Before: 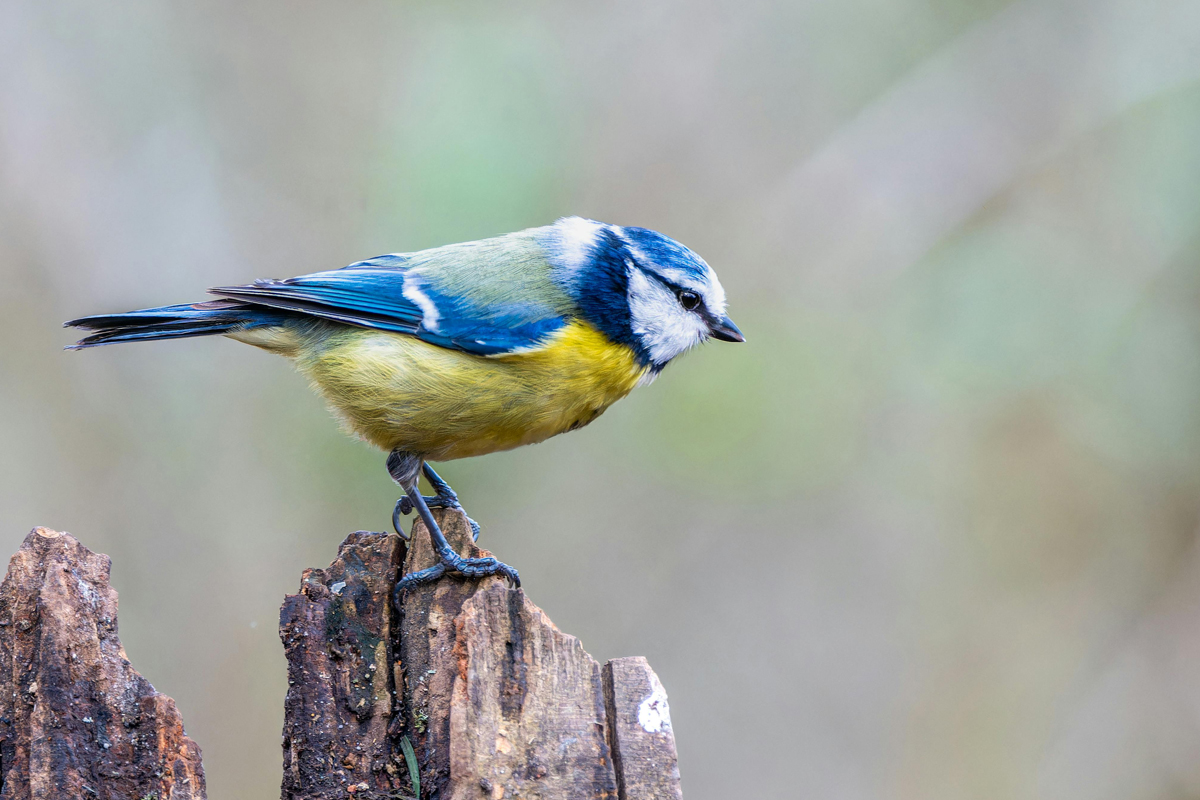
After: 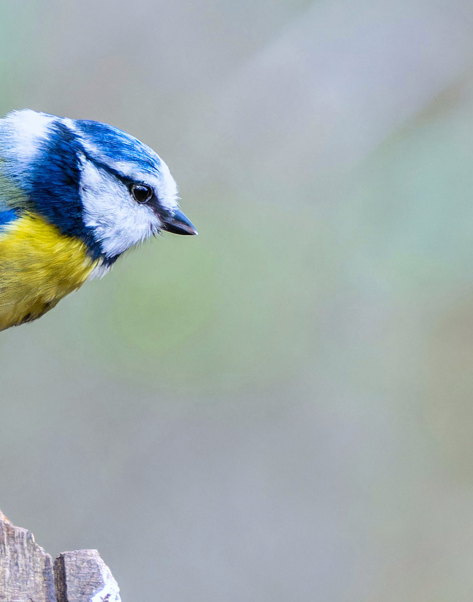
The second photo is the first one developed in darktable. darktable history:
fill light: on, module defaults
white balance: red 0.967, blue 1.049
crop: left 45.721%, top 13.393%, right 14.118%, bottom 10.01%
exposure: compensate highlight preservation false
